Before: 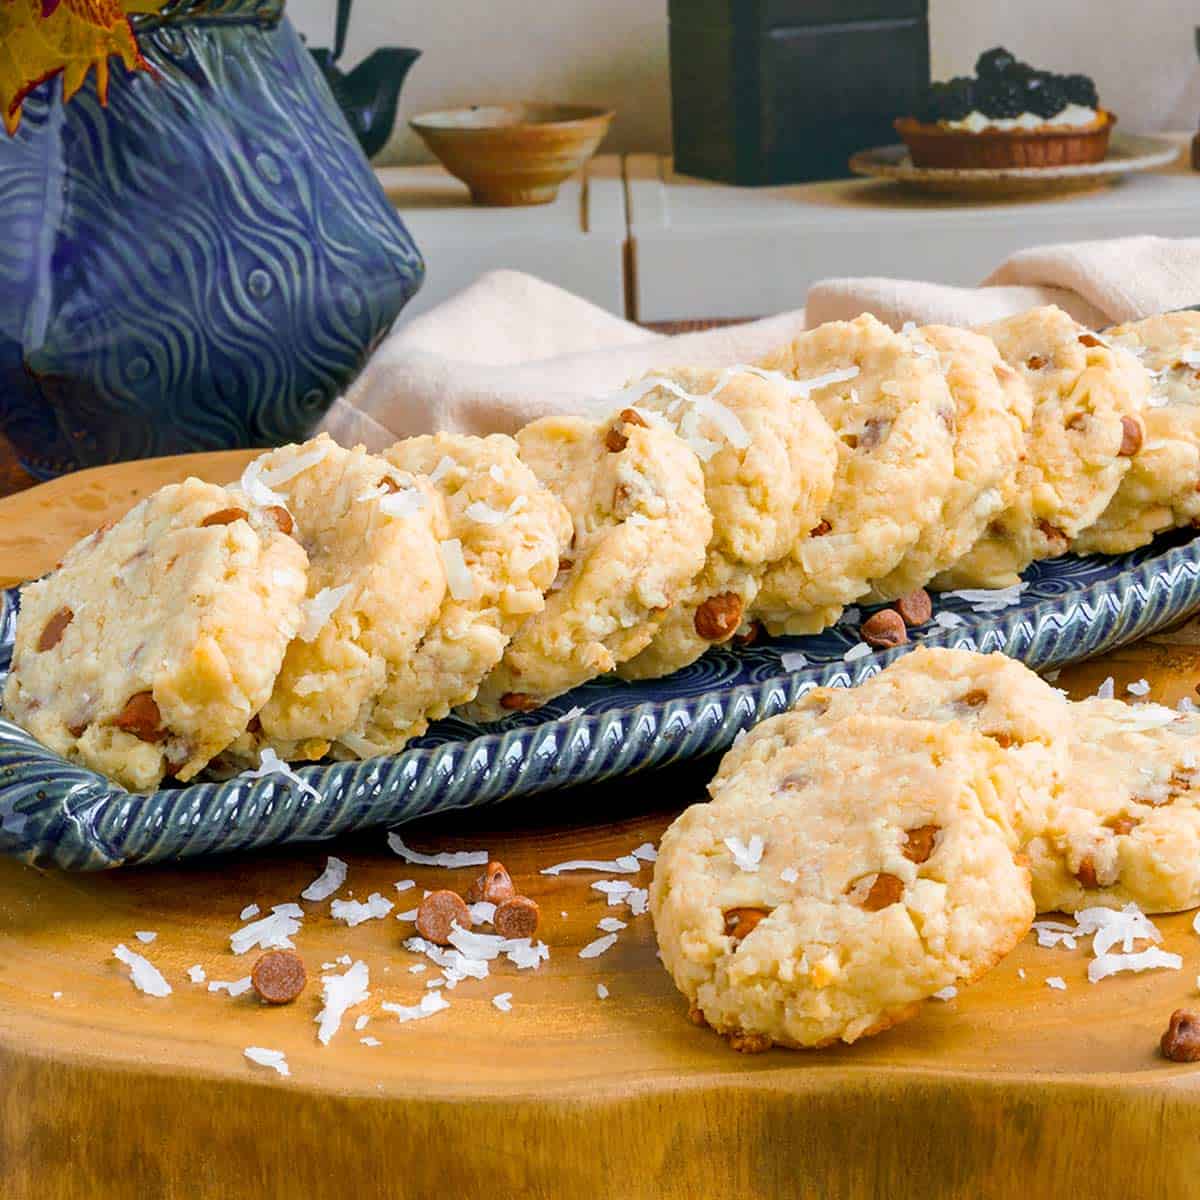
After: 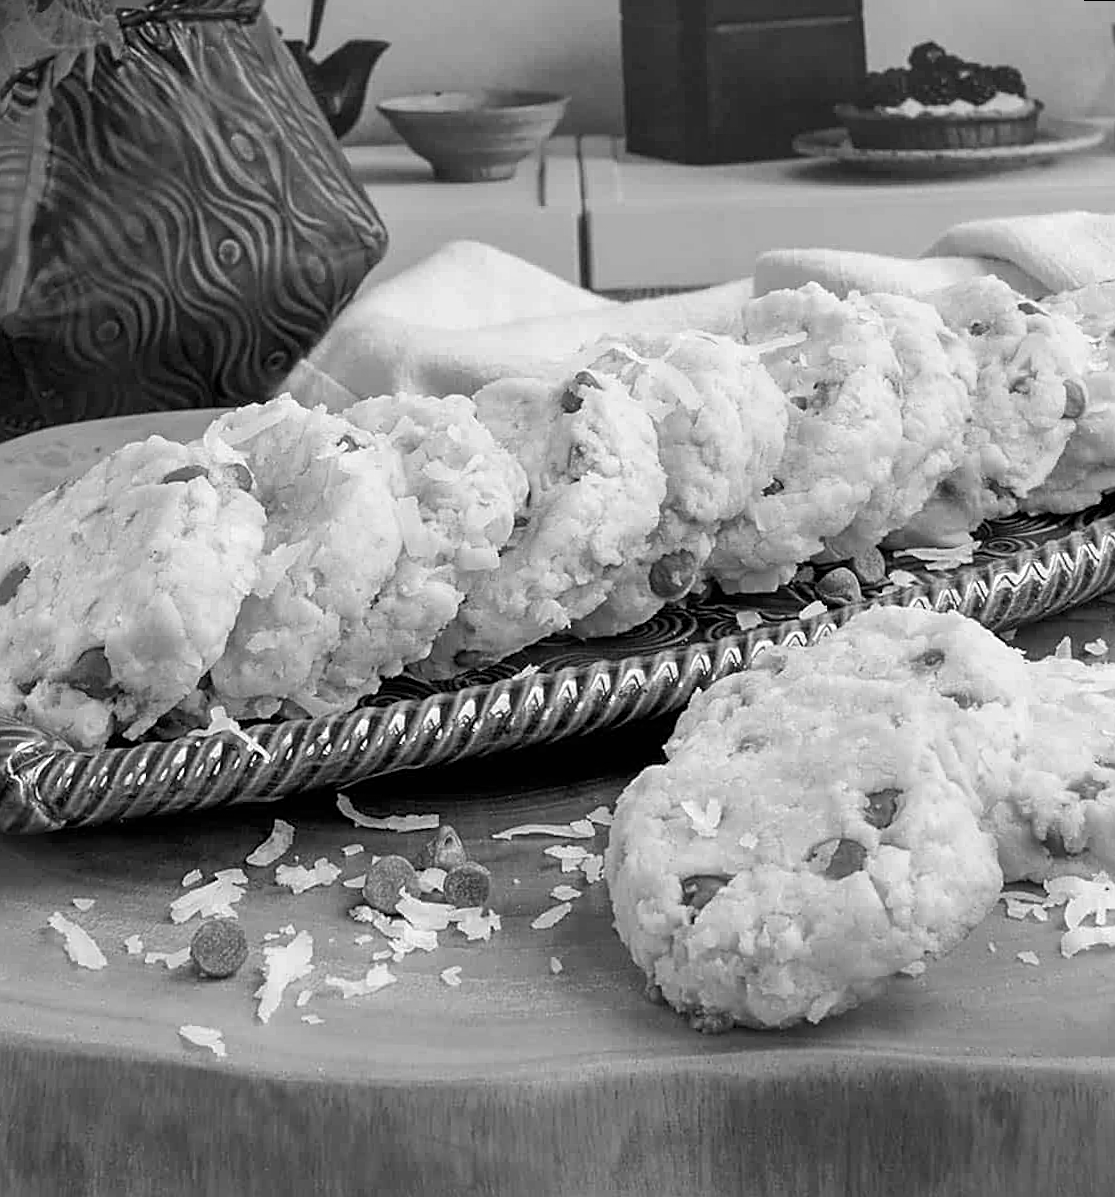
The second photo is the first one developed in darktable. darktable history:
monochrome: a 1.94, b -0.638
color correction: highlights a* 1.59, highlights b* -1.7, saturation 2.48
sharpen: on, module defaults
rotate and perspective: rotation 0.215°, lens shift (vertical) -0.139, crop left 0.069, crop right 0.939, crop top 0.002, crop bottom 0.996
